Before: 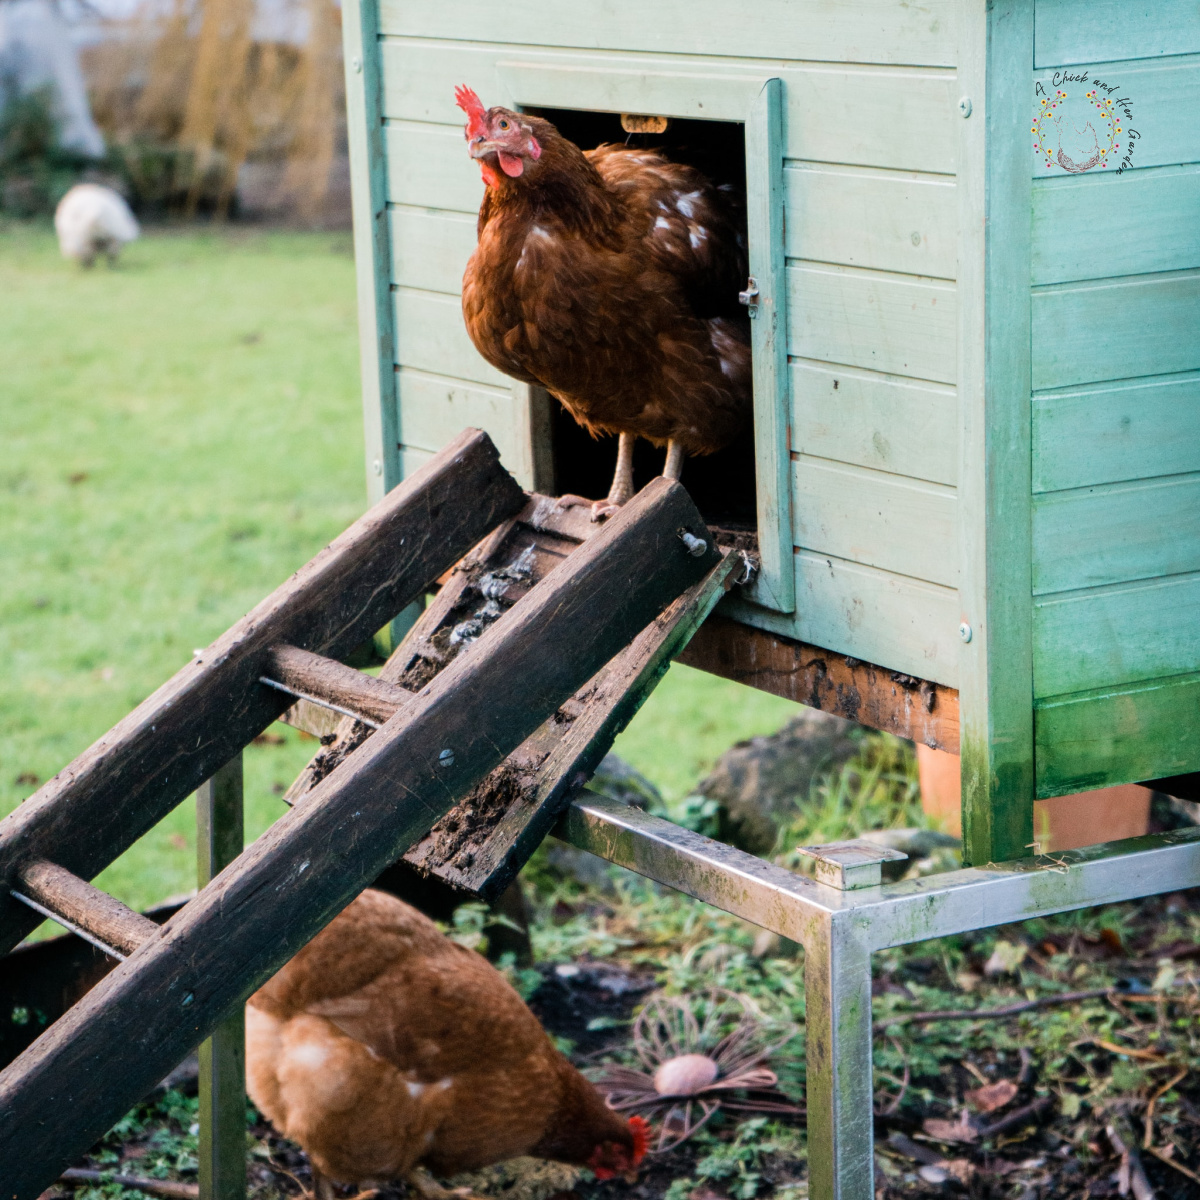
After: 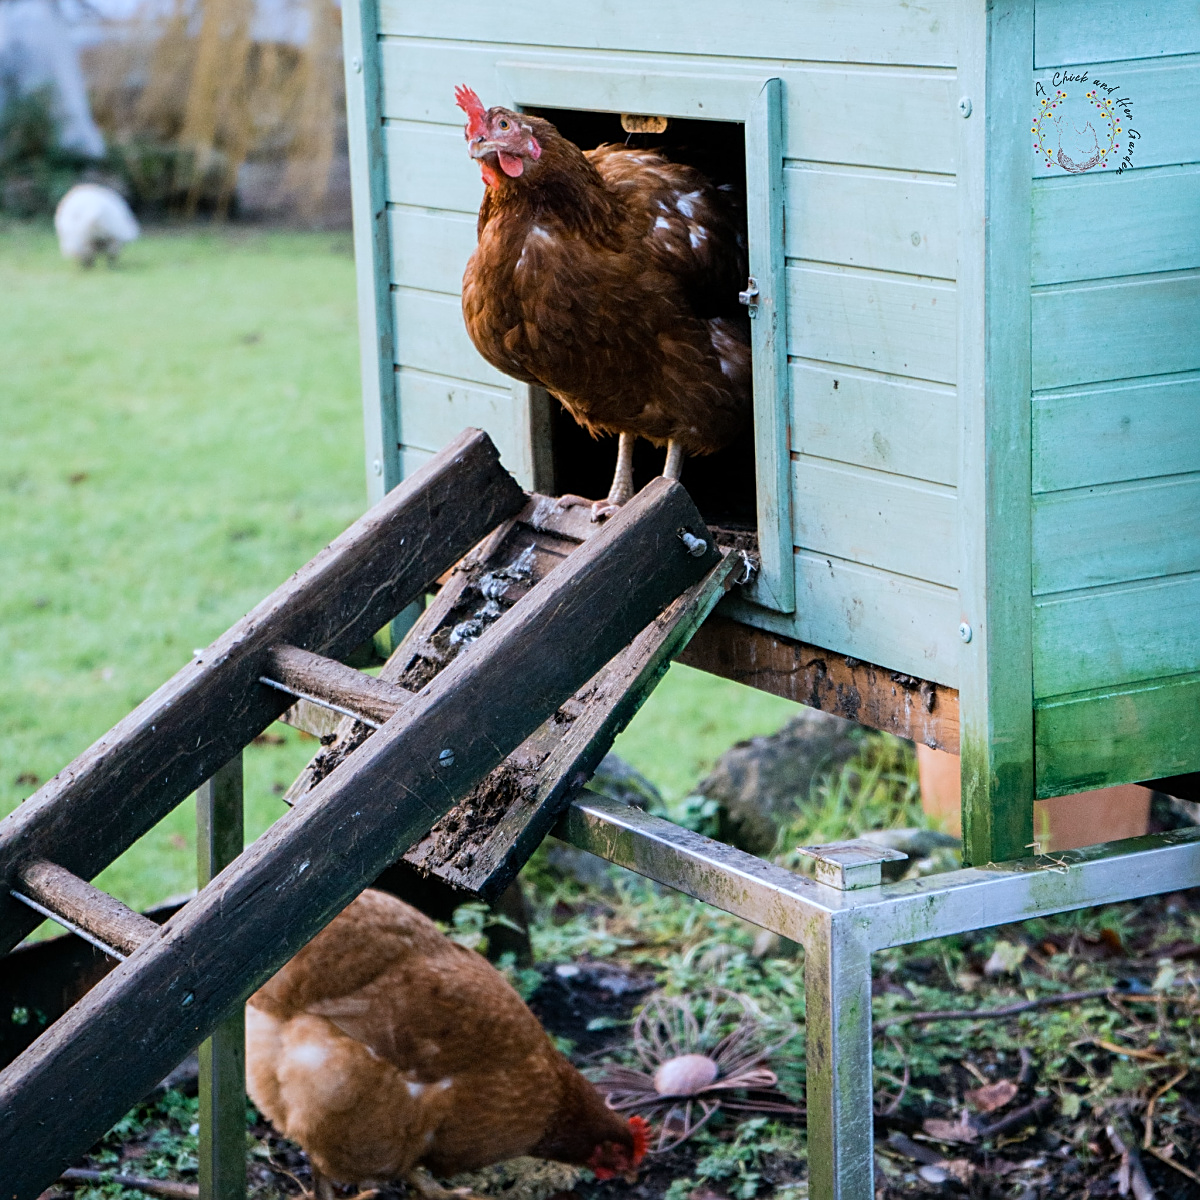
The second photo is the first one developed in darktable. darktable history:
white balance: red 0.924, blue 1.095
sharpen: on, module defaults
